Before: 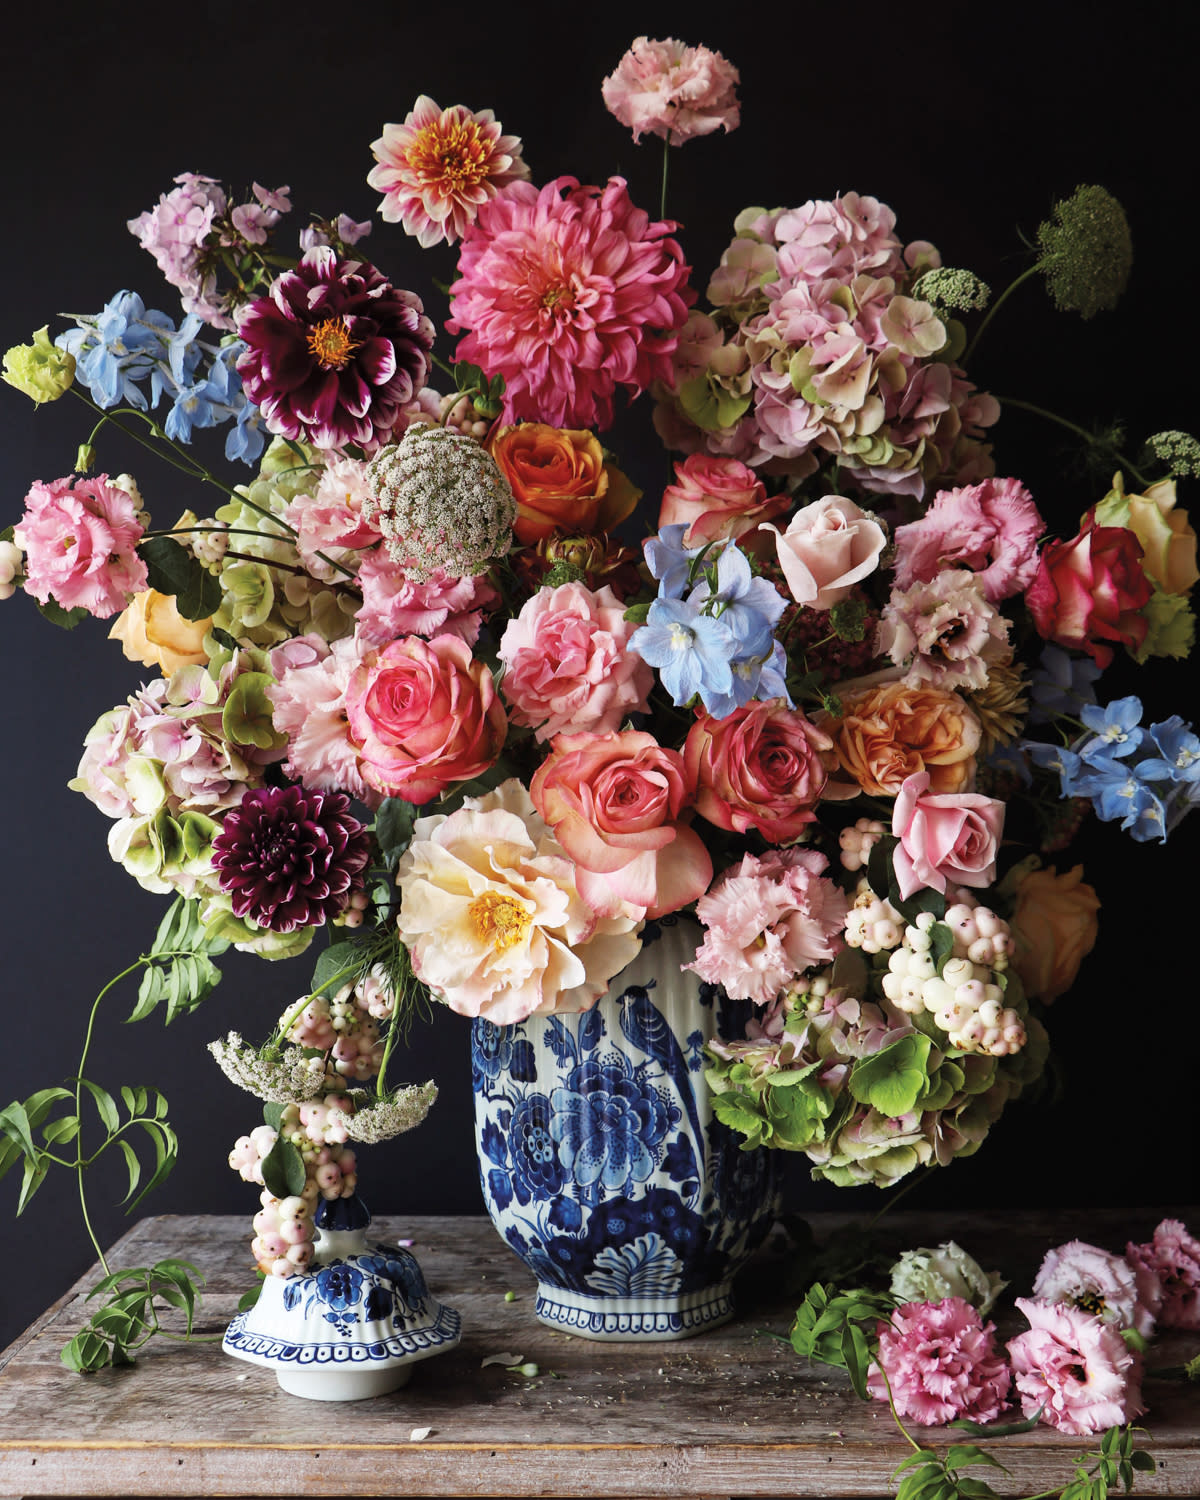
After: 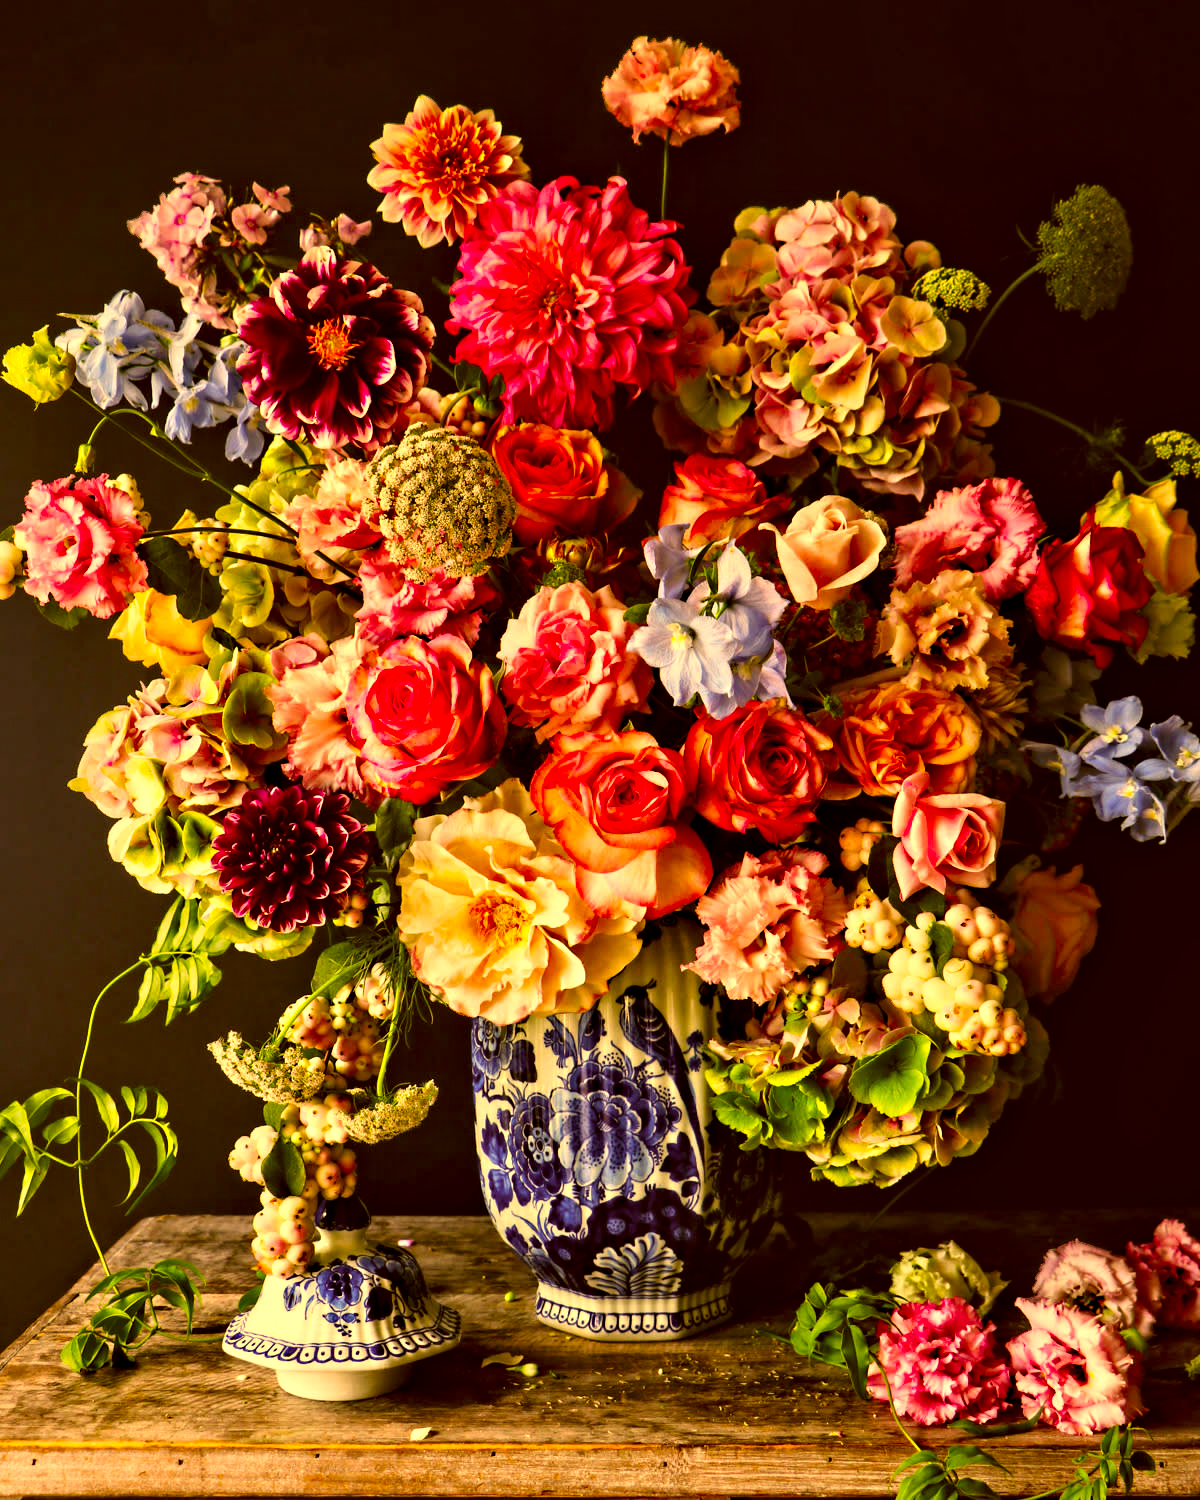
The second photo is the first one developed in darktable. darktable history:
color correction: highlights a* 10.73, highlights b* 30.4, shadows a* 2.63, shadows b* 18.29, saturation 1.76
contrast equalizer: octaves 7, y [[0.511, 0.558, 0.631, 0.632, 0.559, 0.512], [0.5 ×6], [0.507, 0.559, 0.627, 0.644, 0.647, 0.647], [0 ×6], [0 ×6]]
